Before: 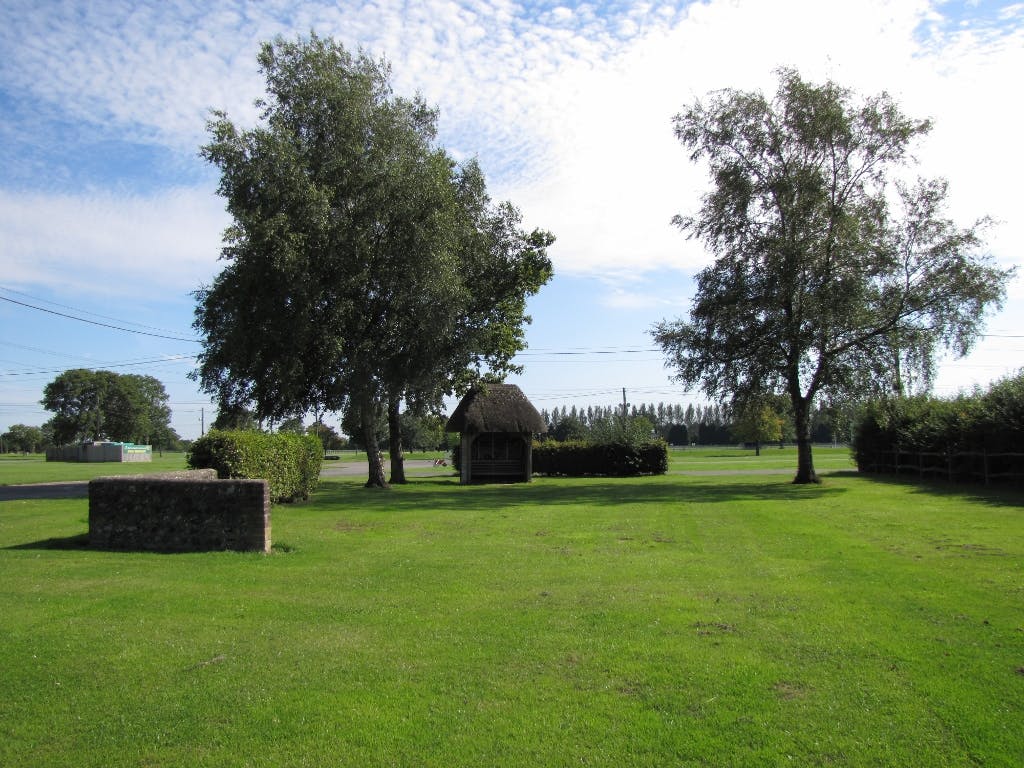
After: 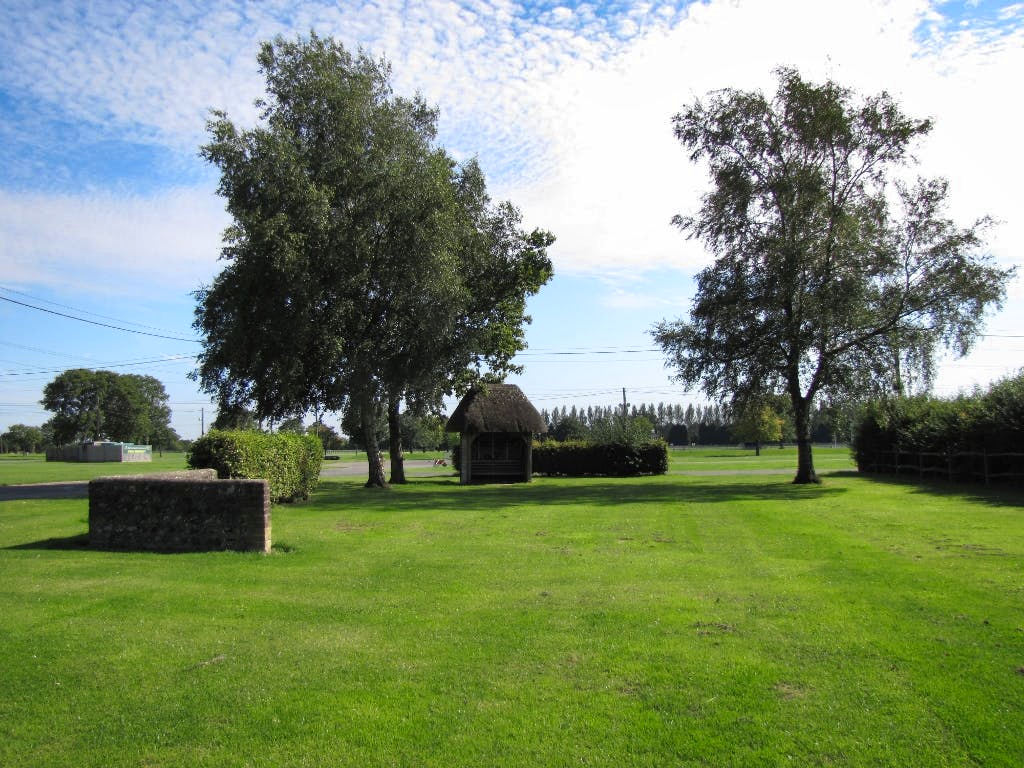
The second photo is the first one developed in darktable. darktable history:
shadows and highlights: soften with gaussian
color zones: curves: ch0 [(0.004, 0.305) (0.261, 0.623) (0.389, 0.399) (0.708, 0.571) (0.947, 0.34)]; ch1 [(0.025, 0.645) (0.229, 0.584) (0.326, 0.551) (0.484, 0.262) (0.757, 0.643)]
